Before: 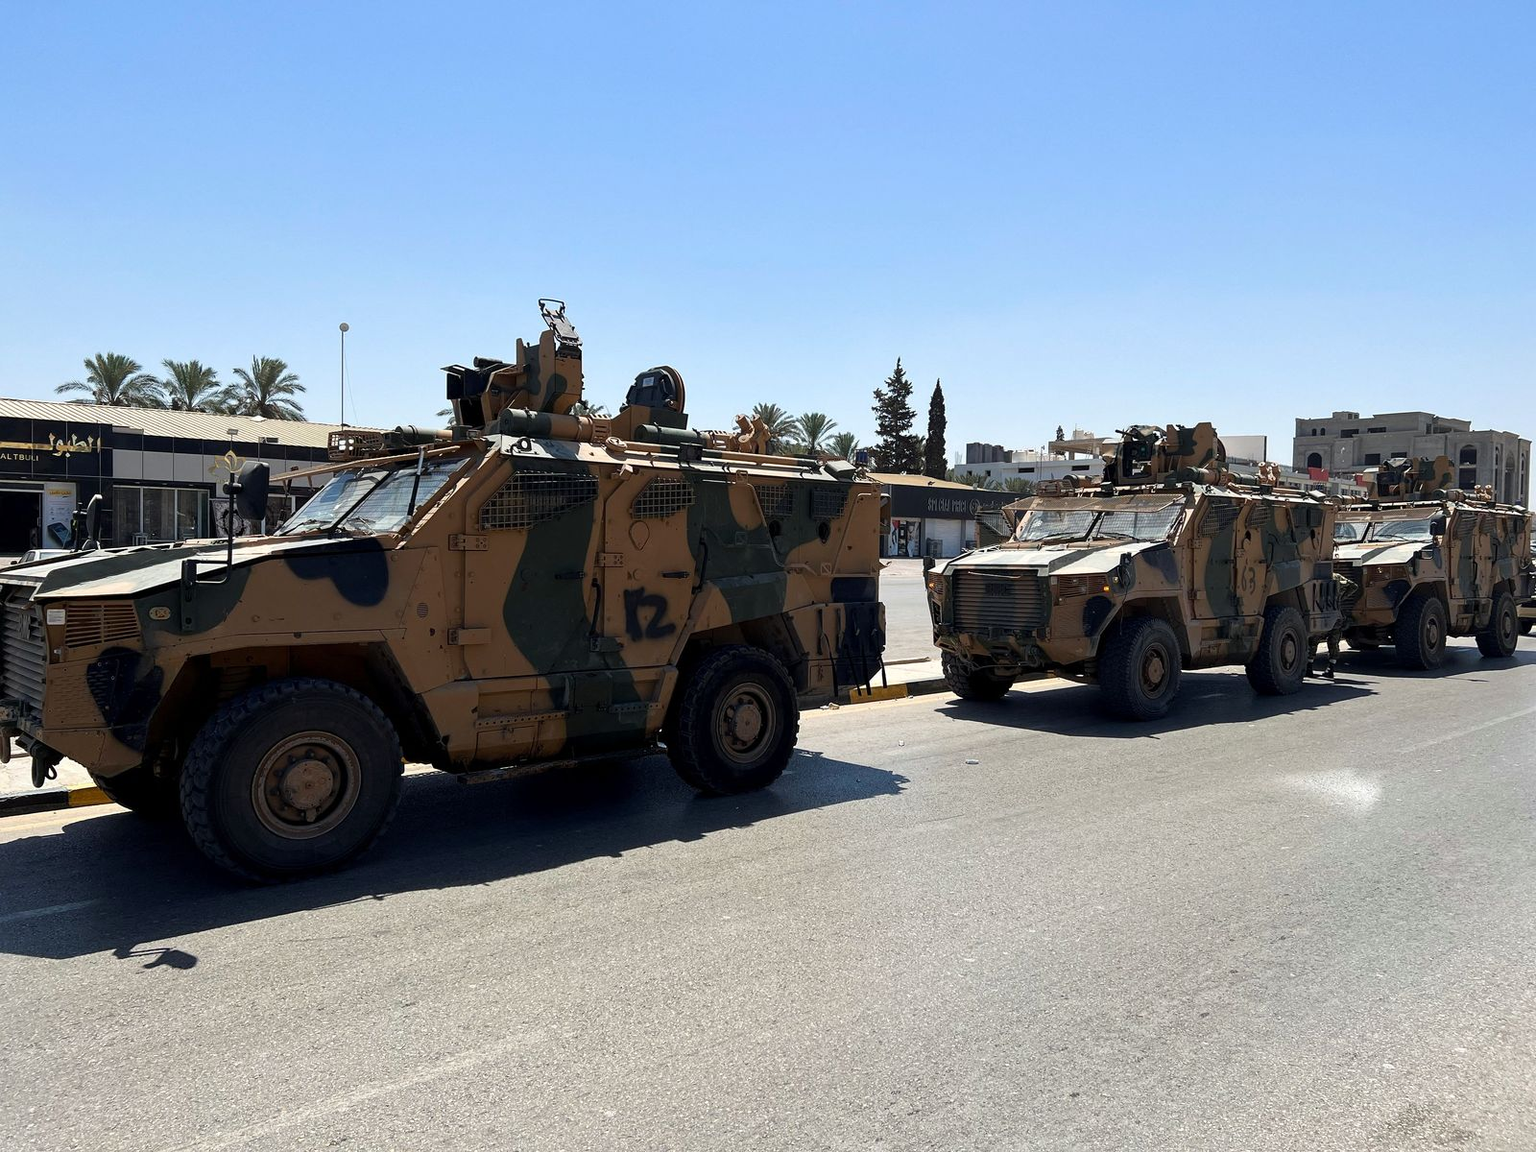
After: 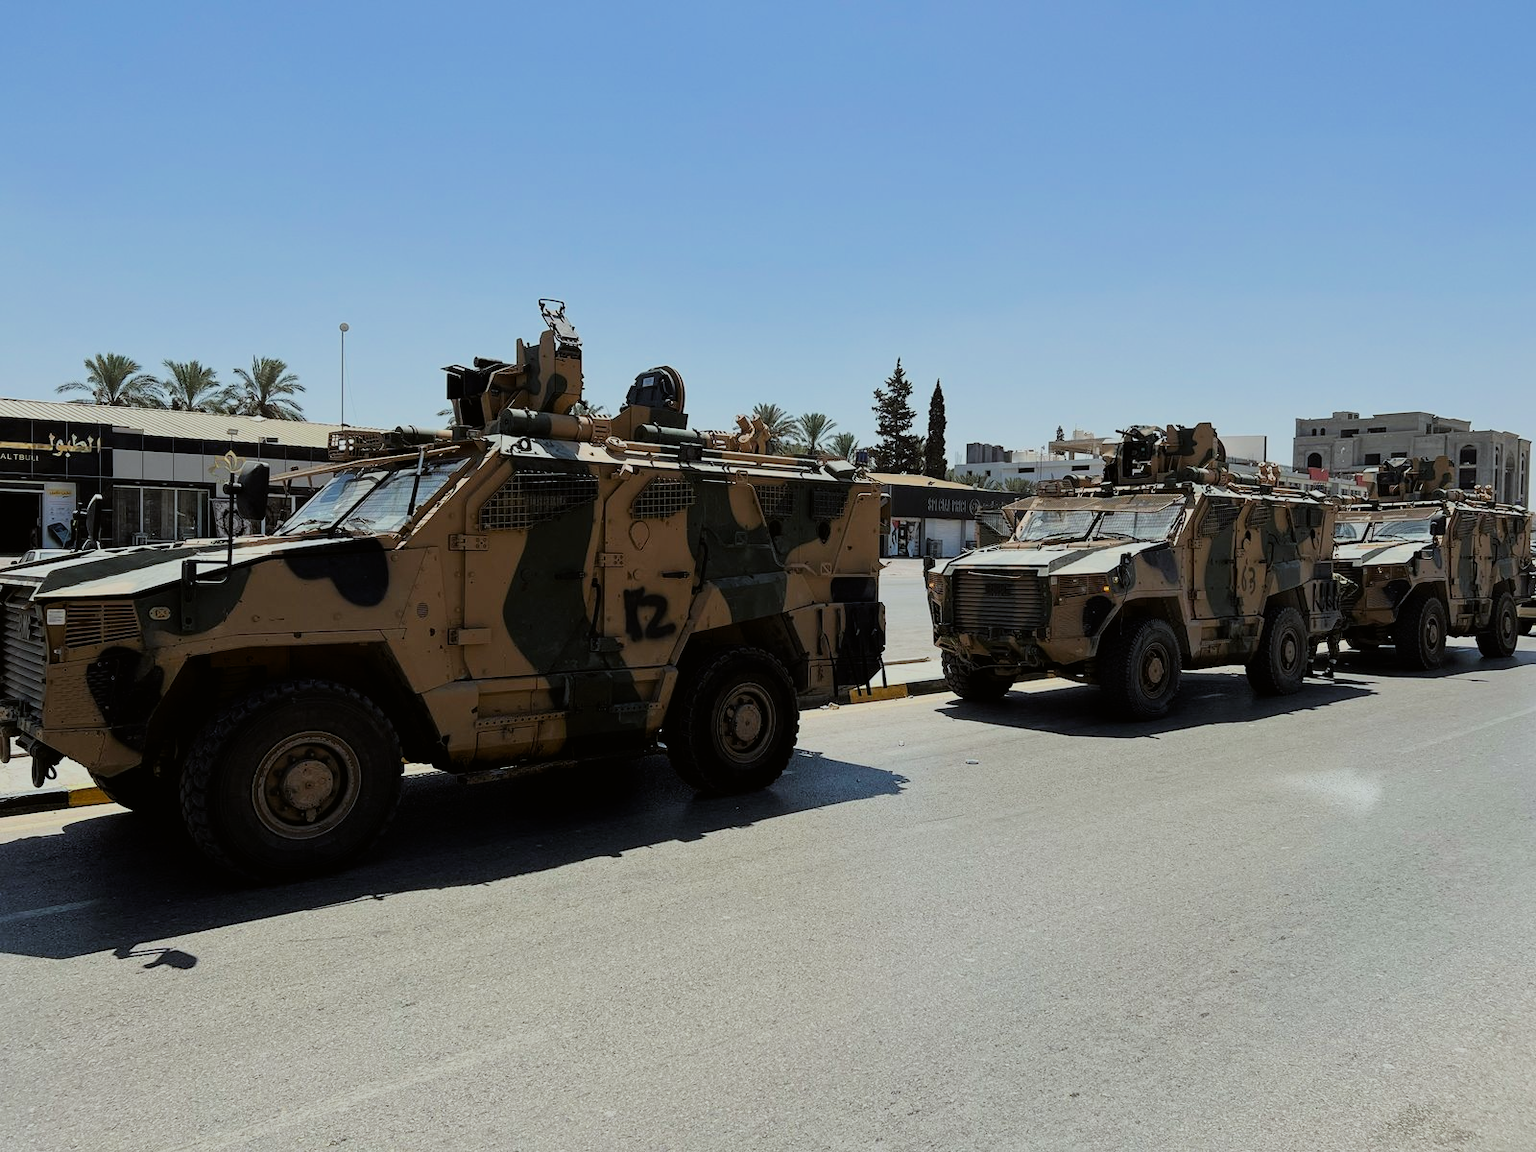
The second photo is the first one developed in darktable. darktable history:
filmic rgb: black relative exposure -7.15 EV, white relative exposure 5.36 EV, hardness 3.02, color science v6 (2022)
color balance: lift [1.004, 1.002, 1.002, 0.998], gamma [1, 1.007, 1.002, 0.993], gain [1, 0.977, 1.013, 1.023], contrast -3.64%
